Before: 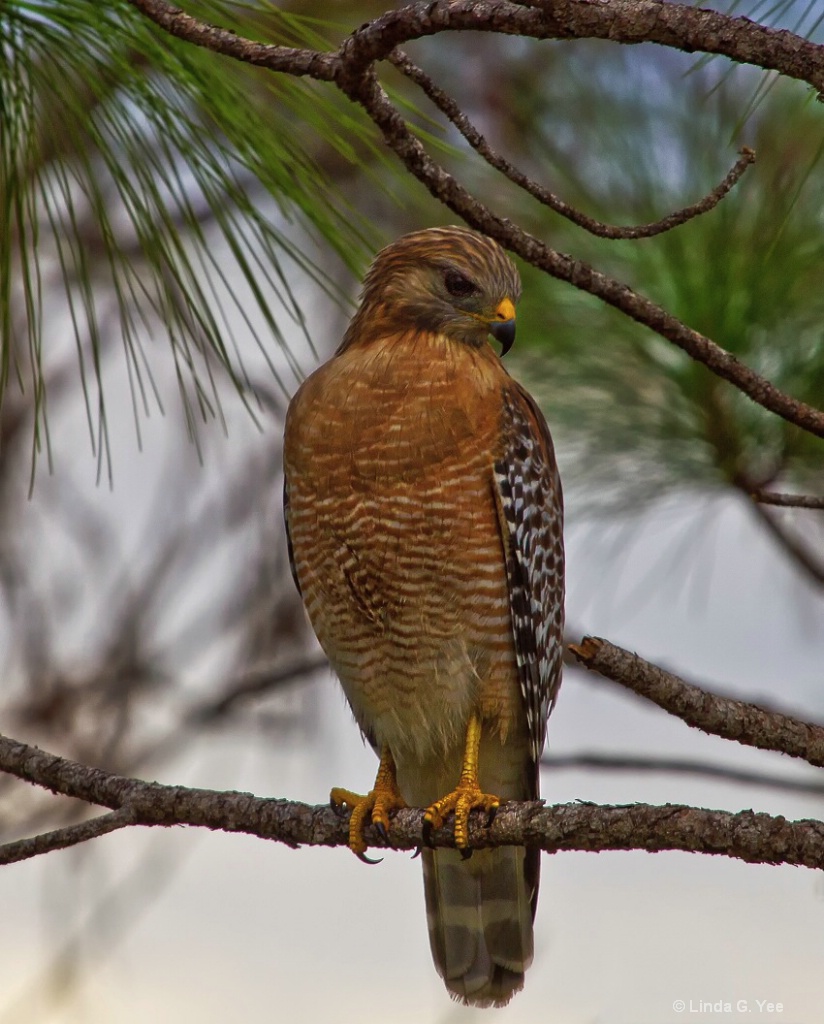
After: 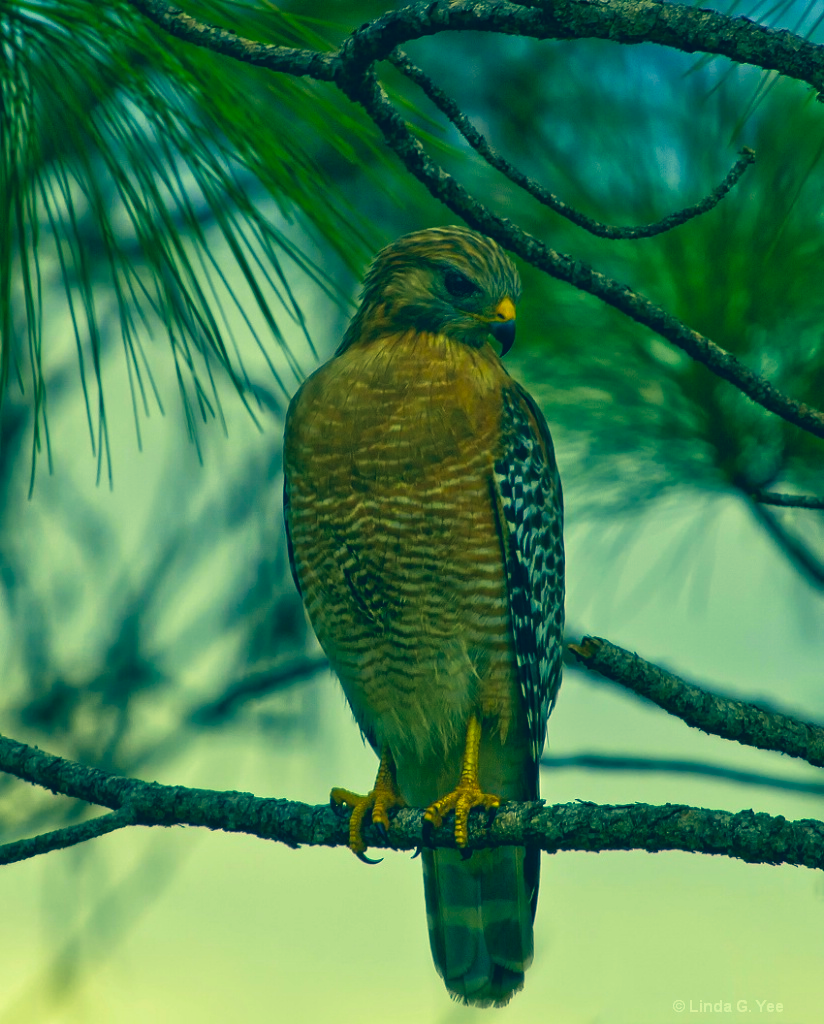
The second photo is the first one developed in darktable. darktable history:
color correction: highlights a* -15.58, highlights b* 40, shadows a* -40, shadows b* -26.18
contrast brightness saturation: contrast 0.04, saturation 0.16
white balance: red 0.986, blue 1.01
velvia: on, module defaults
